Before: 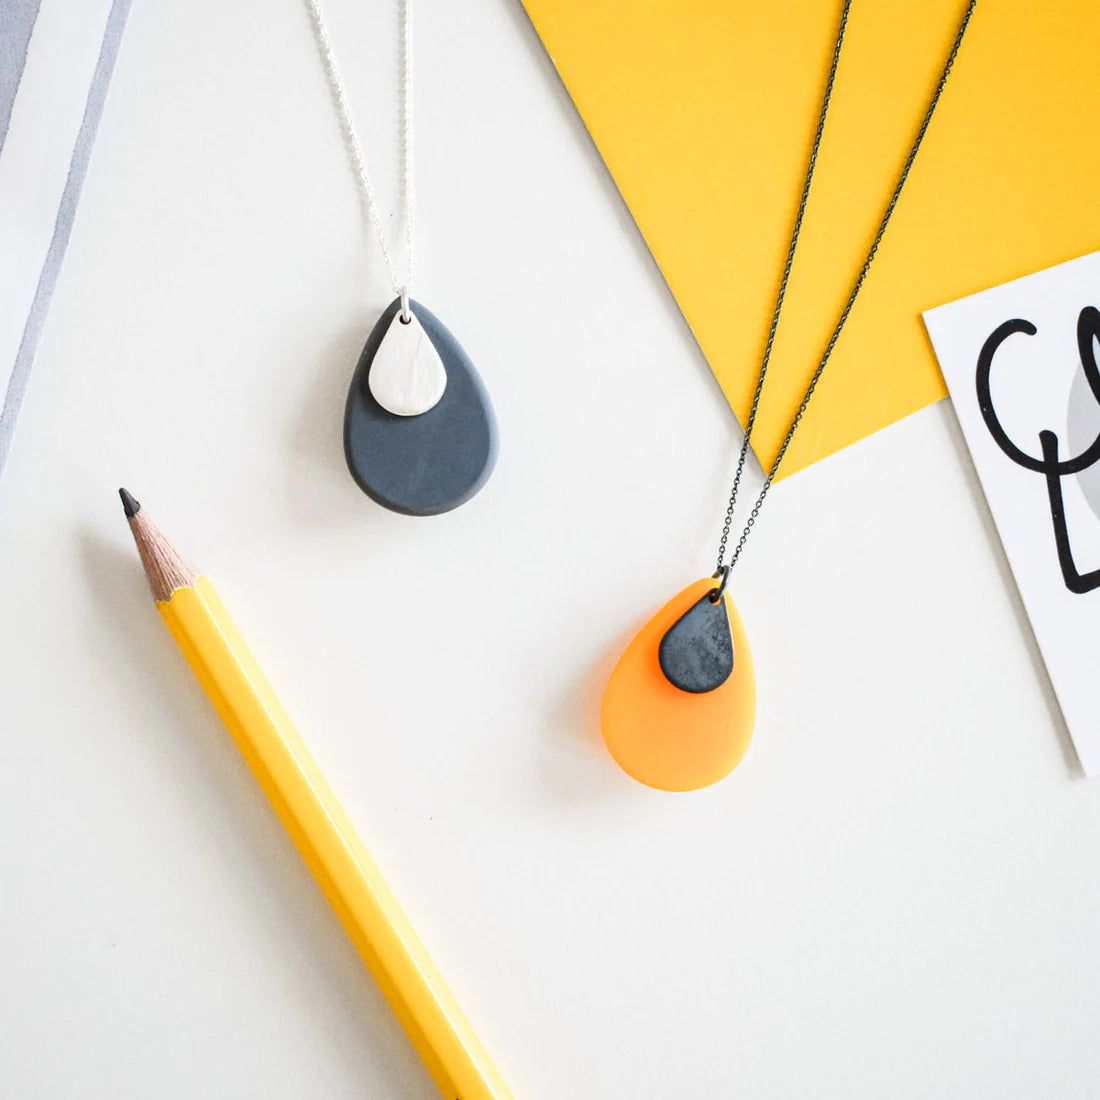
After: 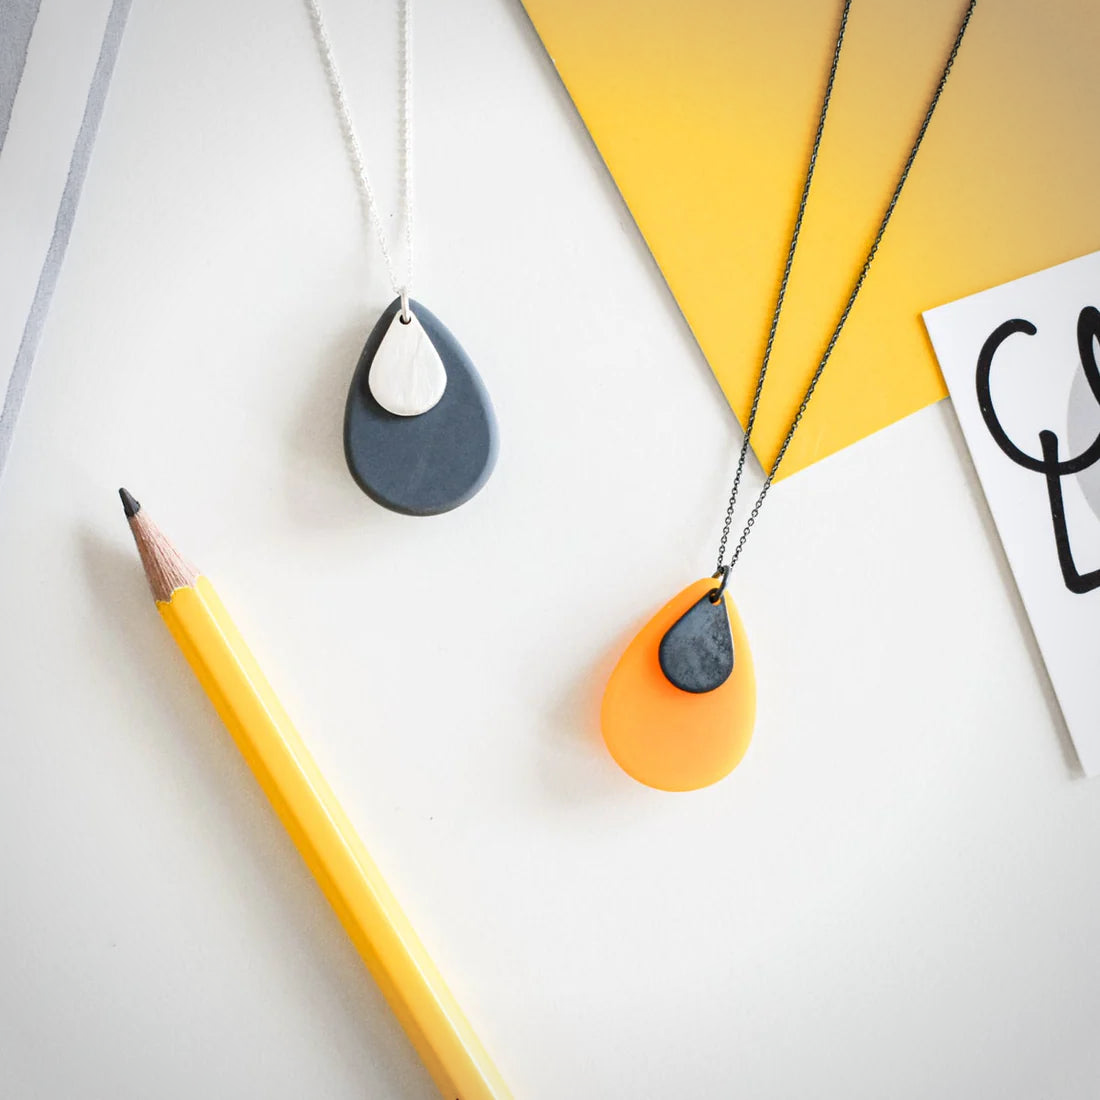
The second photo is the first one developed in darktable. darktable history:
vignetting: brightness -0.275, automatic ratio true
